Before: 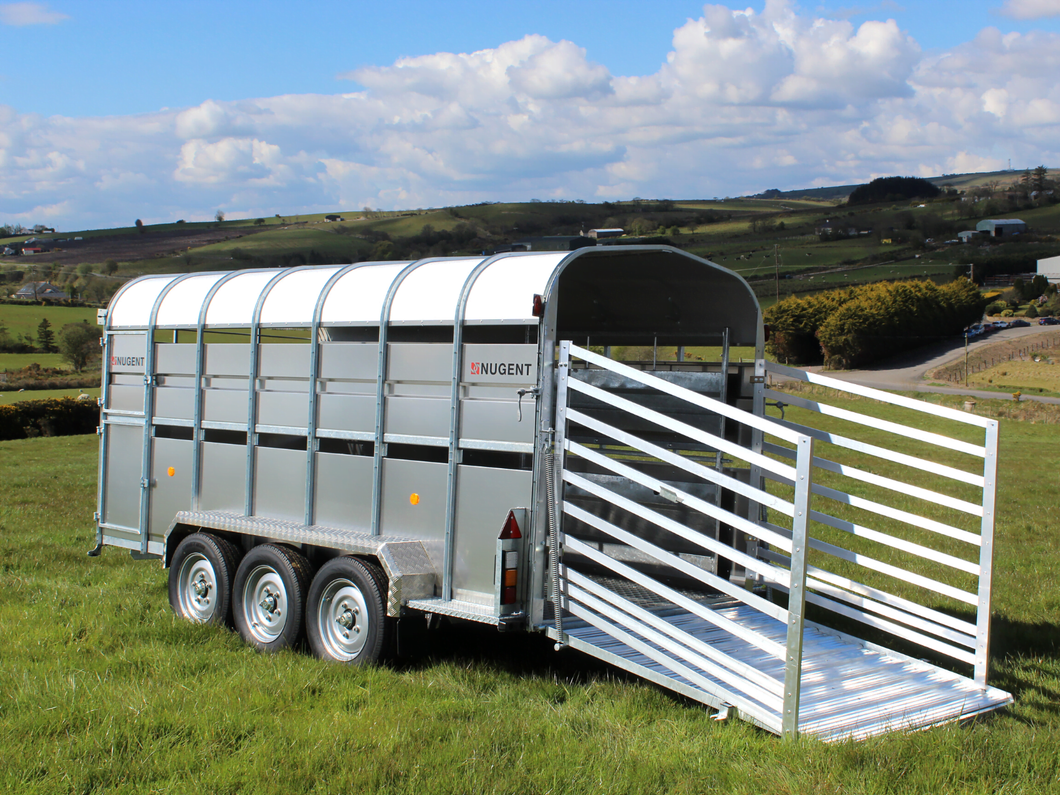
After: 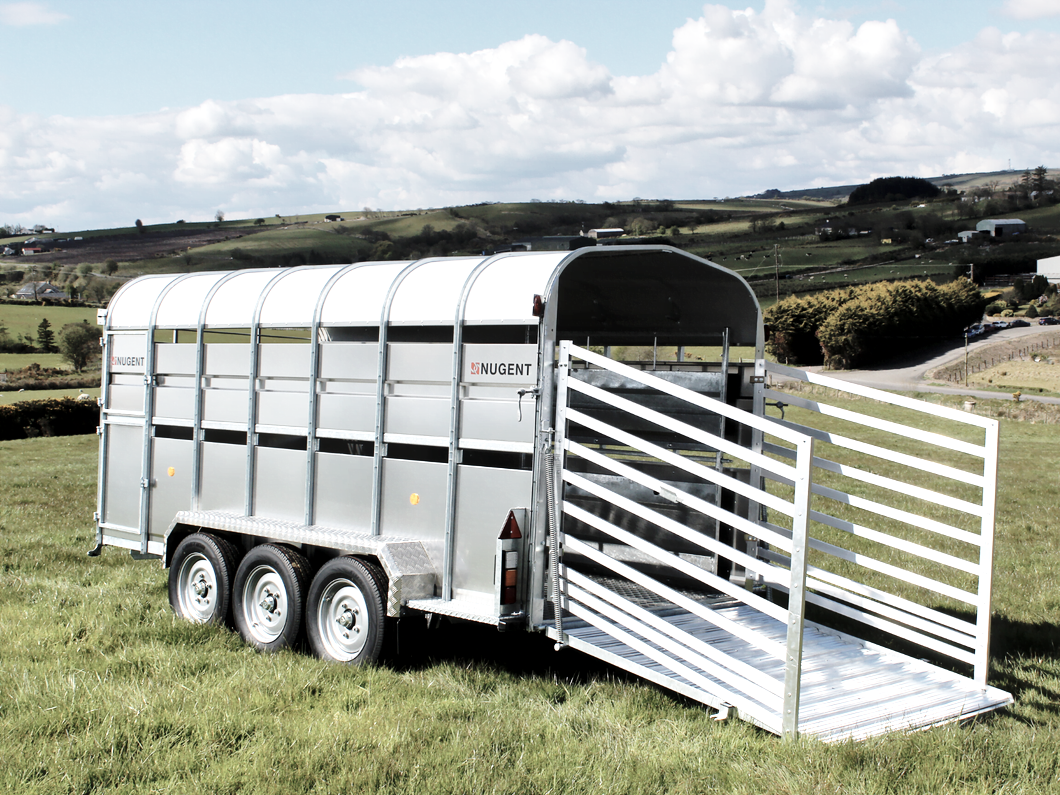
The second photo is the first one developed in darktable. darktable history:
local contrast: mode bilateral grid, contrast 25, coarseness 47, detail 151%, midtone range 0.2
color correction: saturation 0.5
base curve: curves: ch0 [(0, 0) (0.028, 0.03) (0.121, 0.232) (0.46, 0.748) (0.859, 0.968) (1, 1)], preserve colors none
